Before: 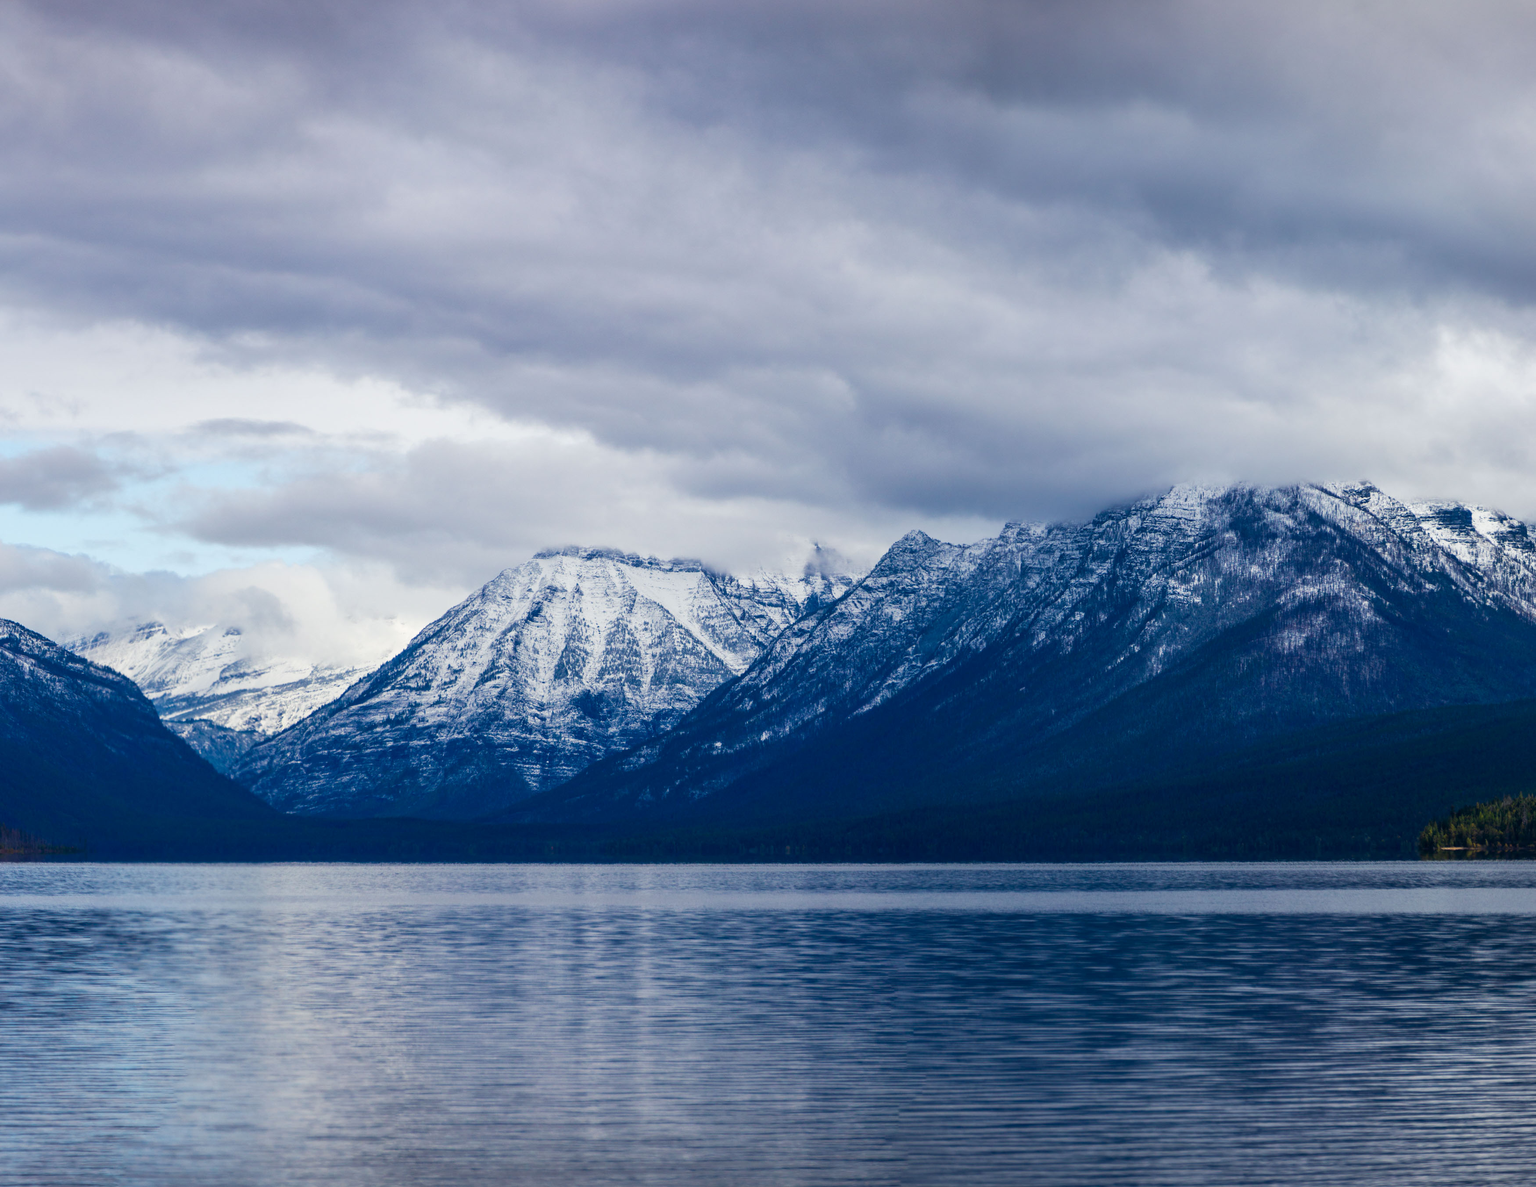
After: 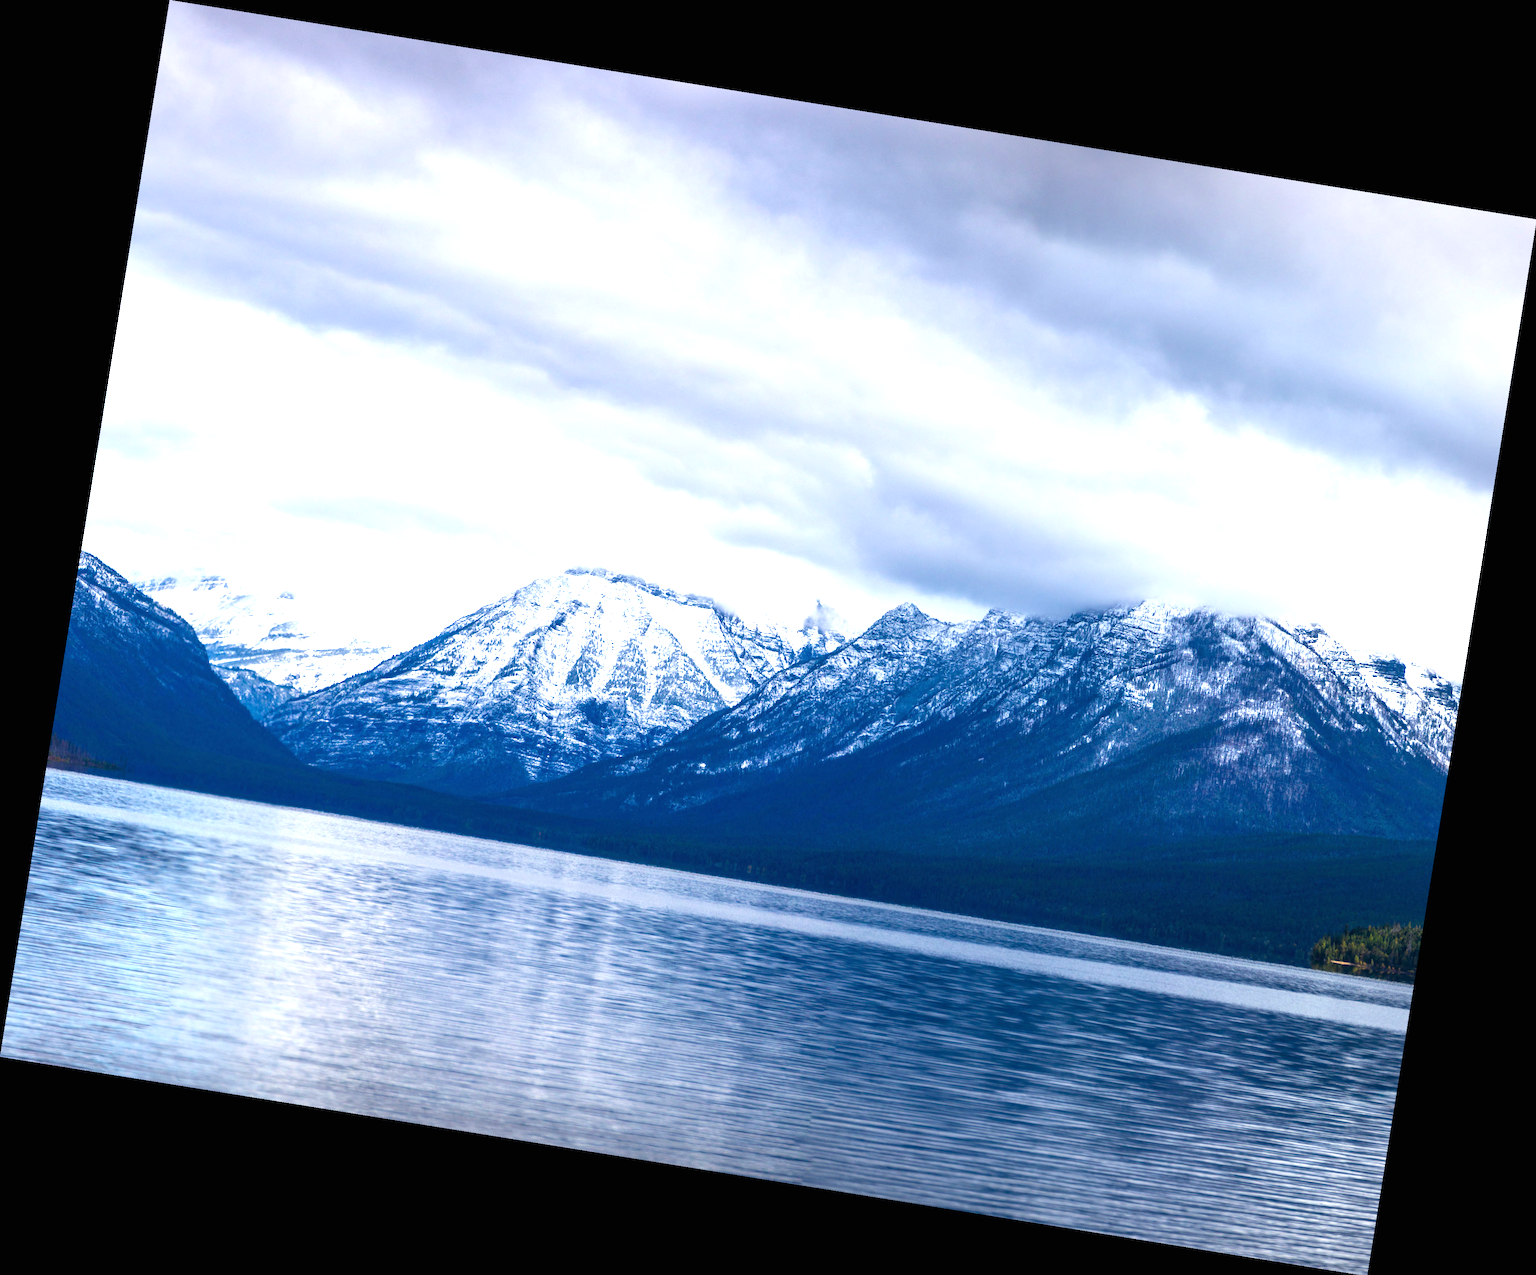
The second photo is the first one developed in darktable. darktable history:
exposure: black level correction 0, exposure 1.2 EV, compensate exposure bias true, compensate highlight preservation false
rotate and perspective: rotation 9.12°, automatic cropping off
